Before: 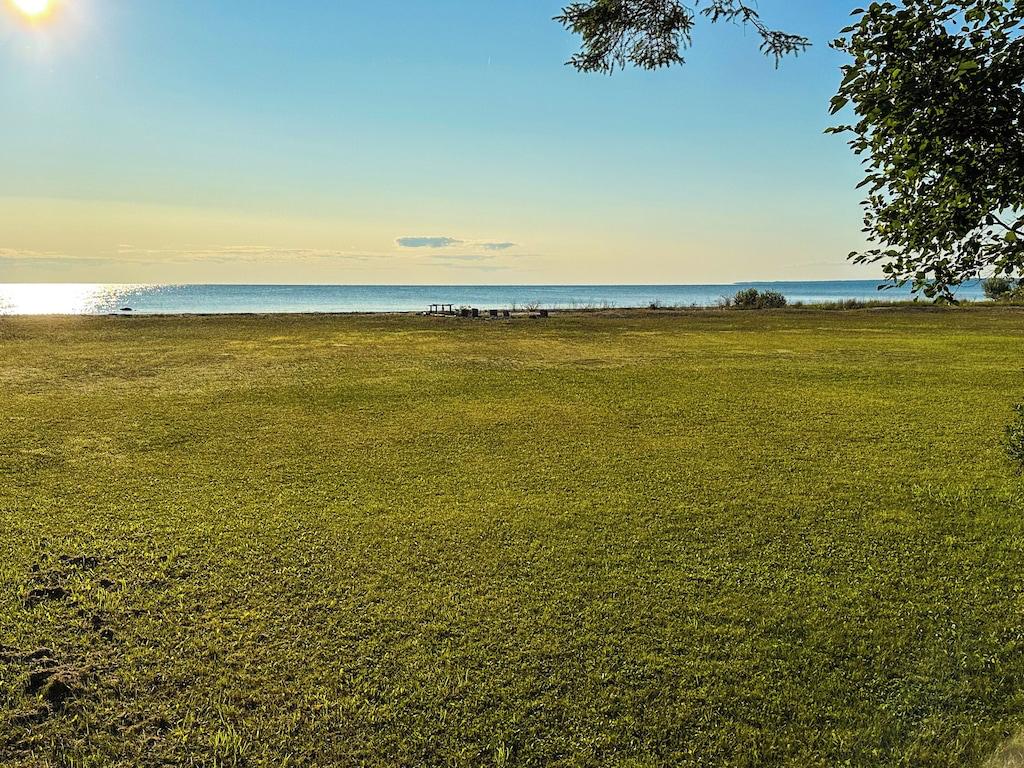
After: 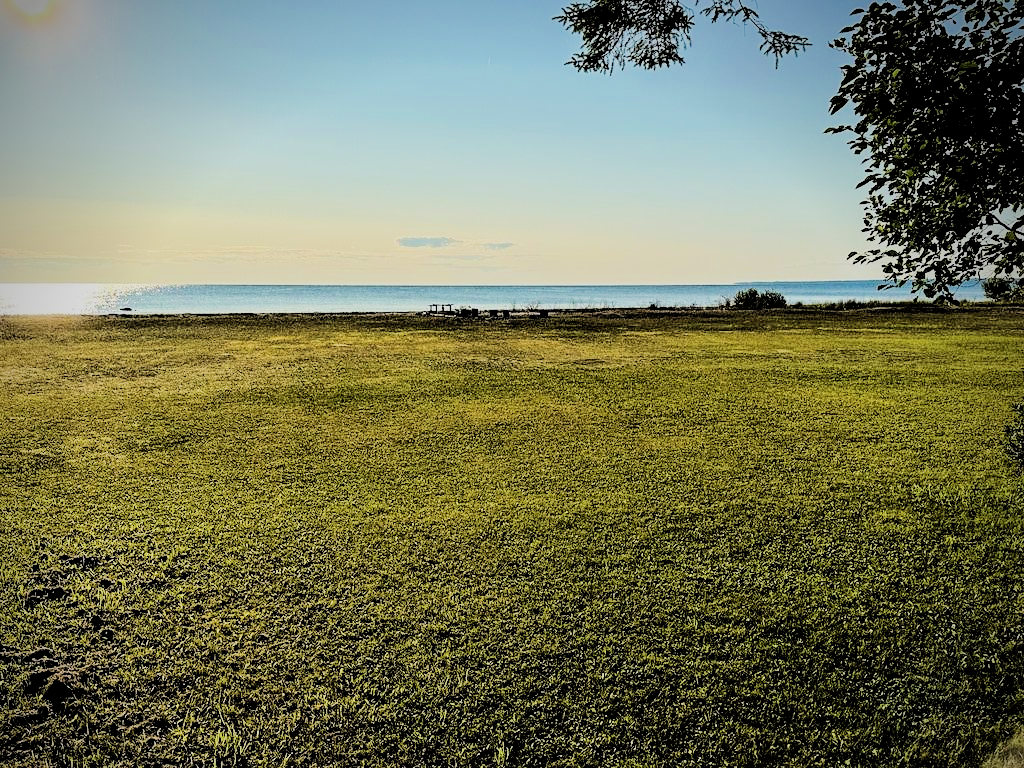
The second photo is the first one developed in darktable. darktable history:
tone equalizer: -8 EV -0.75 EV, -7 EV -0.7 EV, -6 EV -0.6 EV, -5 EV -0.4 EV, -3 EV 0.4 EV, -2 EV 0.6 EV, -1 EV 0.7 EV, +0 EV 0.75 EV, edges refinement/feathering 500, mask exposure compensation -1.57 EV, preserve details no
vignetting: brightness -0.629, saturation -0.007, center (-0.028, 0.239)
filmic rgb: black relative exposure -3.21 EV, white relative exposure 7.02 EV, hardness 1.46, contrast 1.35
